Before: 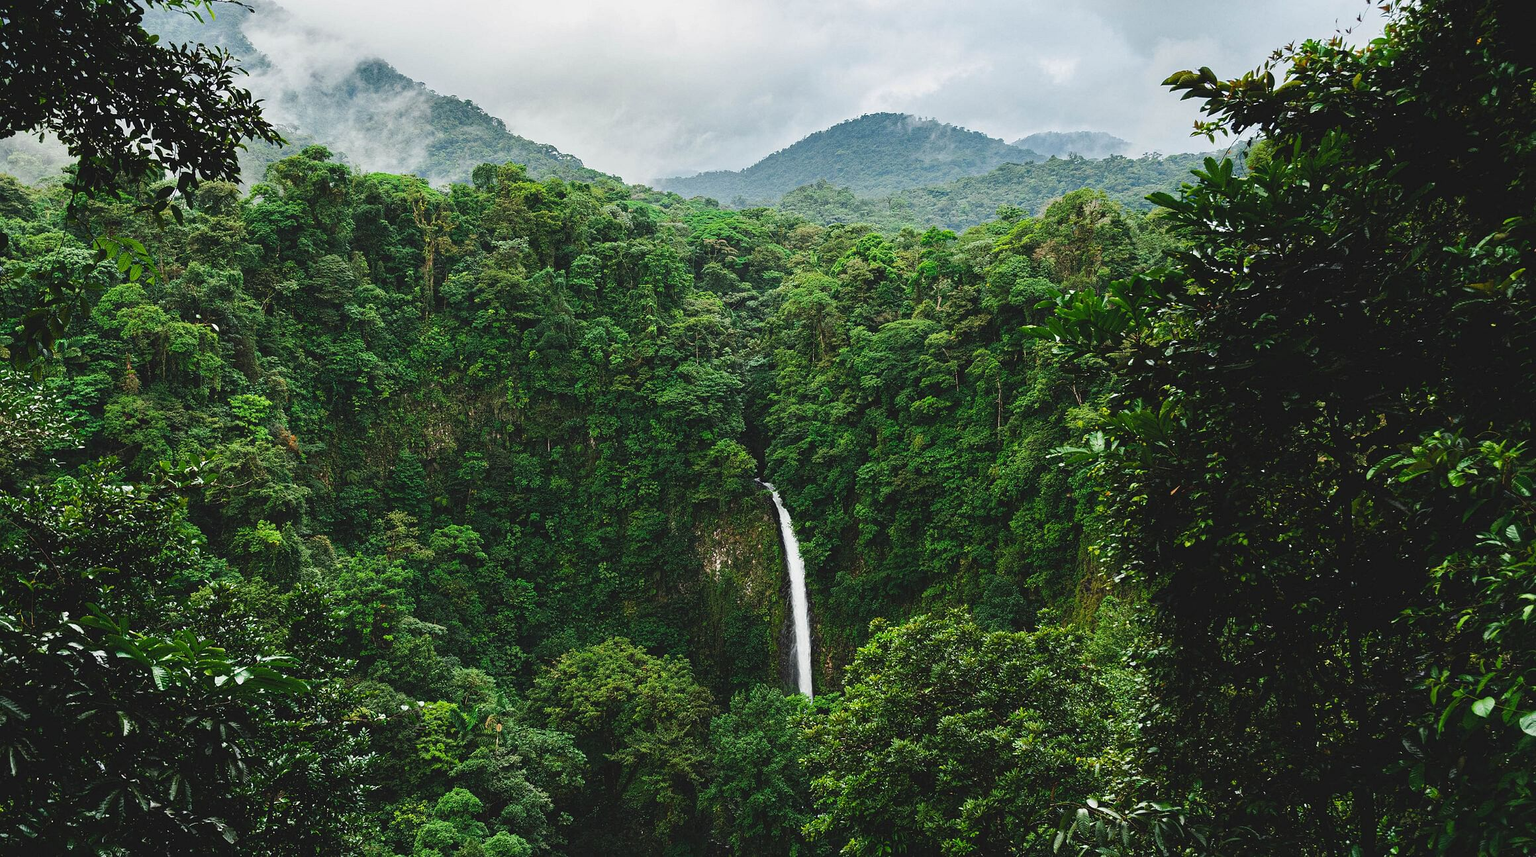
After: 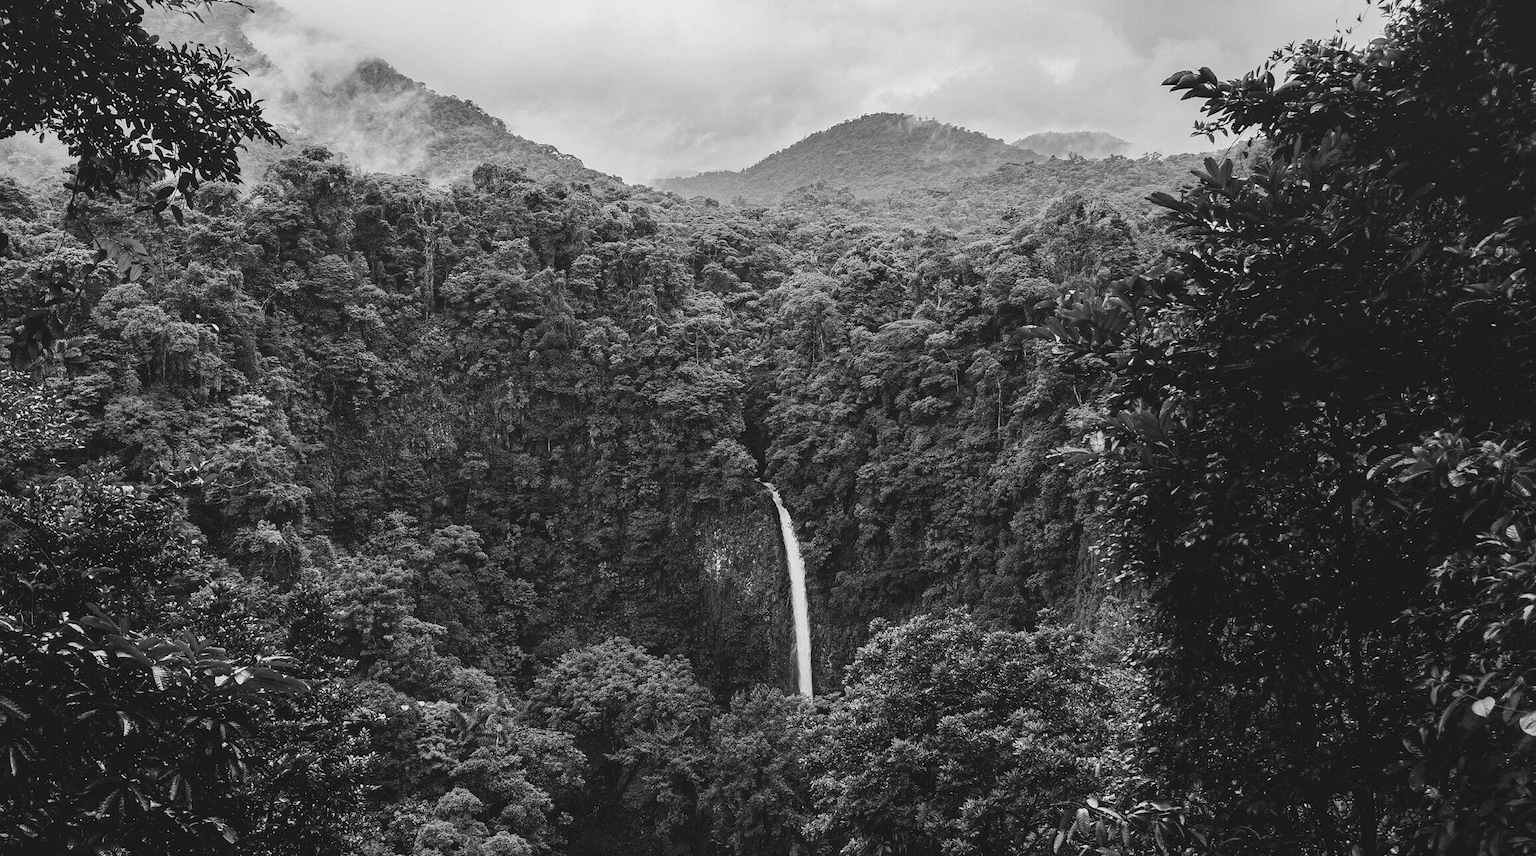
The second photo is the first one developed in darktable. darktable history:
monochrome: a 1.94, b -0.638
local contrast: detail 110%
